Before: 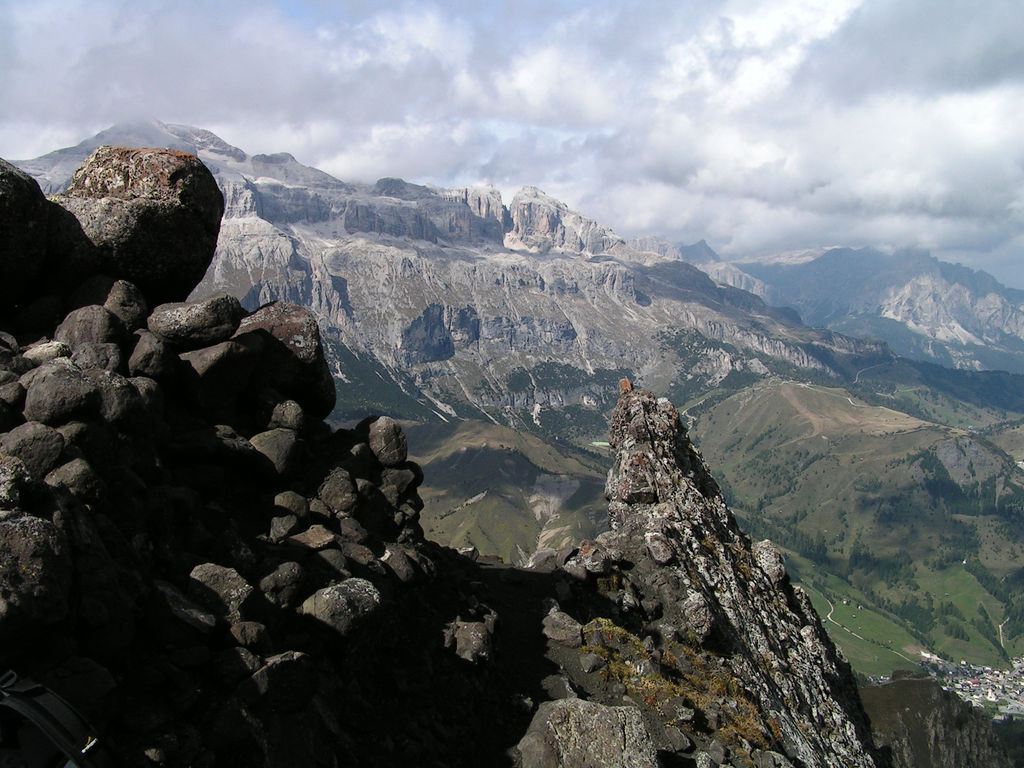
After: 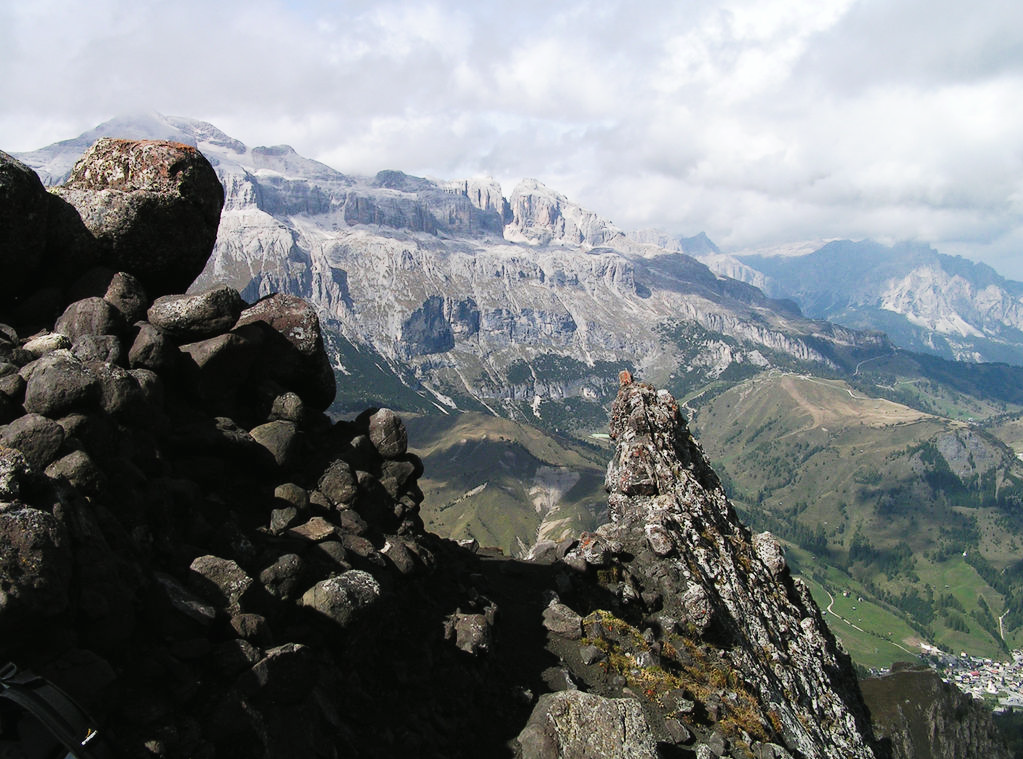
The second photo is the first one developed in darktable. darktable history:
exposure: exposure 0.179 EV, compensate highlight preservation false
crop: top 1.158%, right 0.018%
tone curve: curves: ch0 [(0, 0.013) (0.104, 0.103) (0.258, 0.267) (0.448, 0.489) (0.709, 0.794) (0.895, 0.915) (0.994, 0.971)]; ch1 [(0, 0) (0.335, 0.298) (0.446, 0.416) (0.488, 0.488) (0.515, 0.504) (0.581, 0.615) (0.635, 0.661) (1, 1)]; ch2 [(0, 0) (0.314, 0.306) (0.436, 0.447) (0.502, 0.5) (0.538, 0.541) (0.568, 0.603) (0.641, 0.635) (0.717, 0.701) (1, 1)], preserve colors none
